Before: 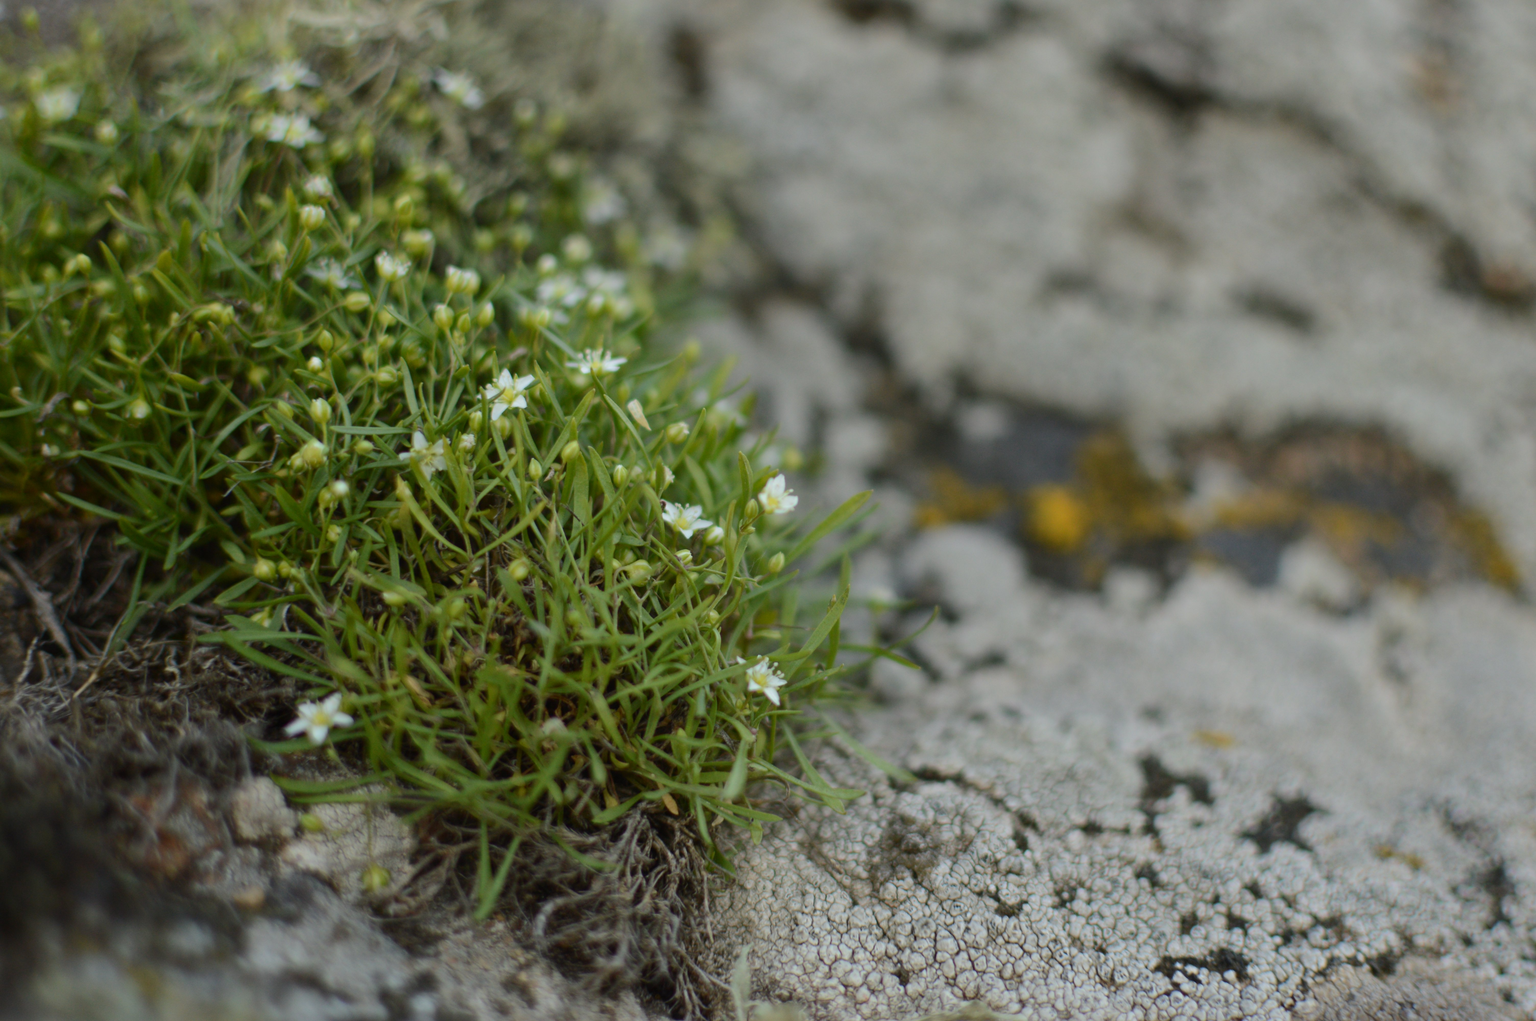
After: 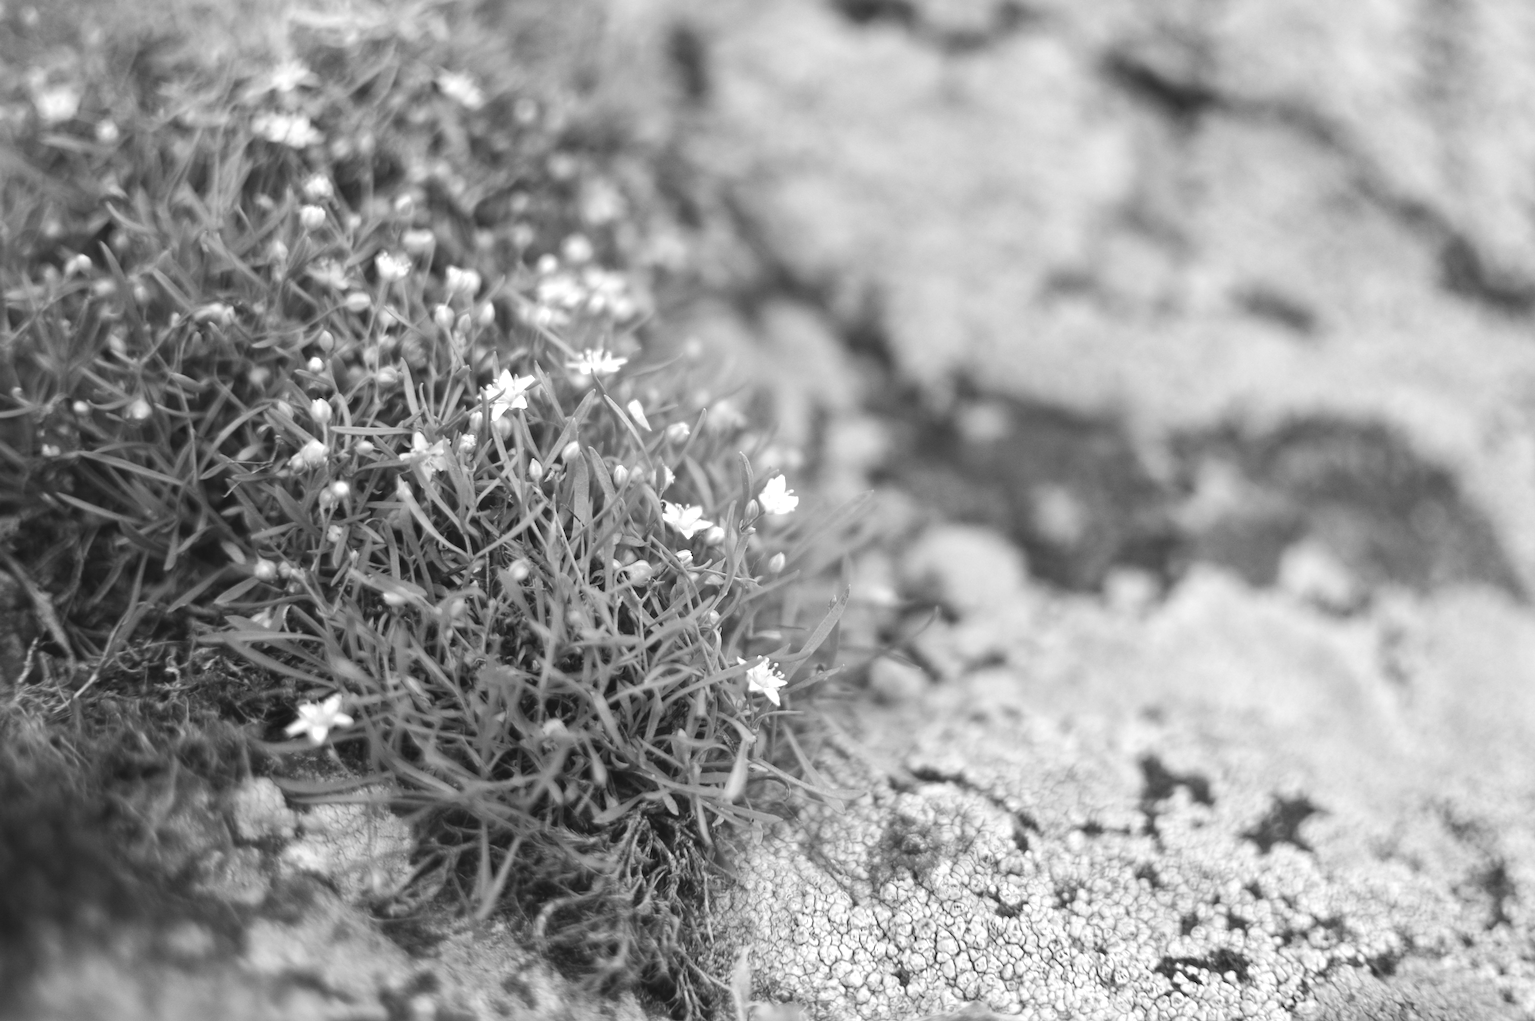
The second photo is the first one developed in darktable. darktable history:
exposure: black level correction -0.002, exposure 1.115 EV, compensate highlight preservation false
monochrome: a 2.21, b -1.33, size 2.2
sharpen: on, module defaults
